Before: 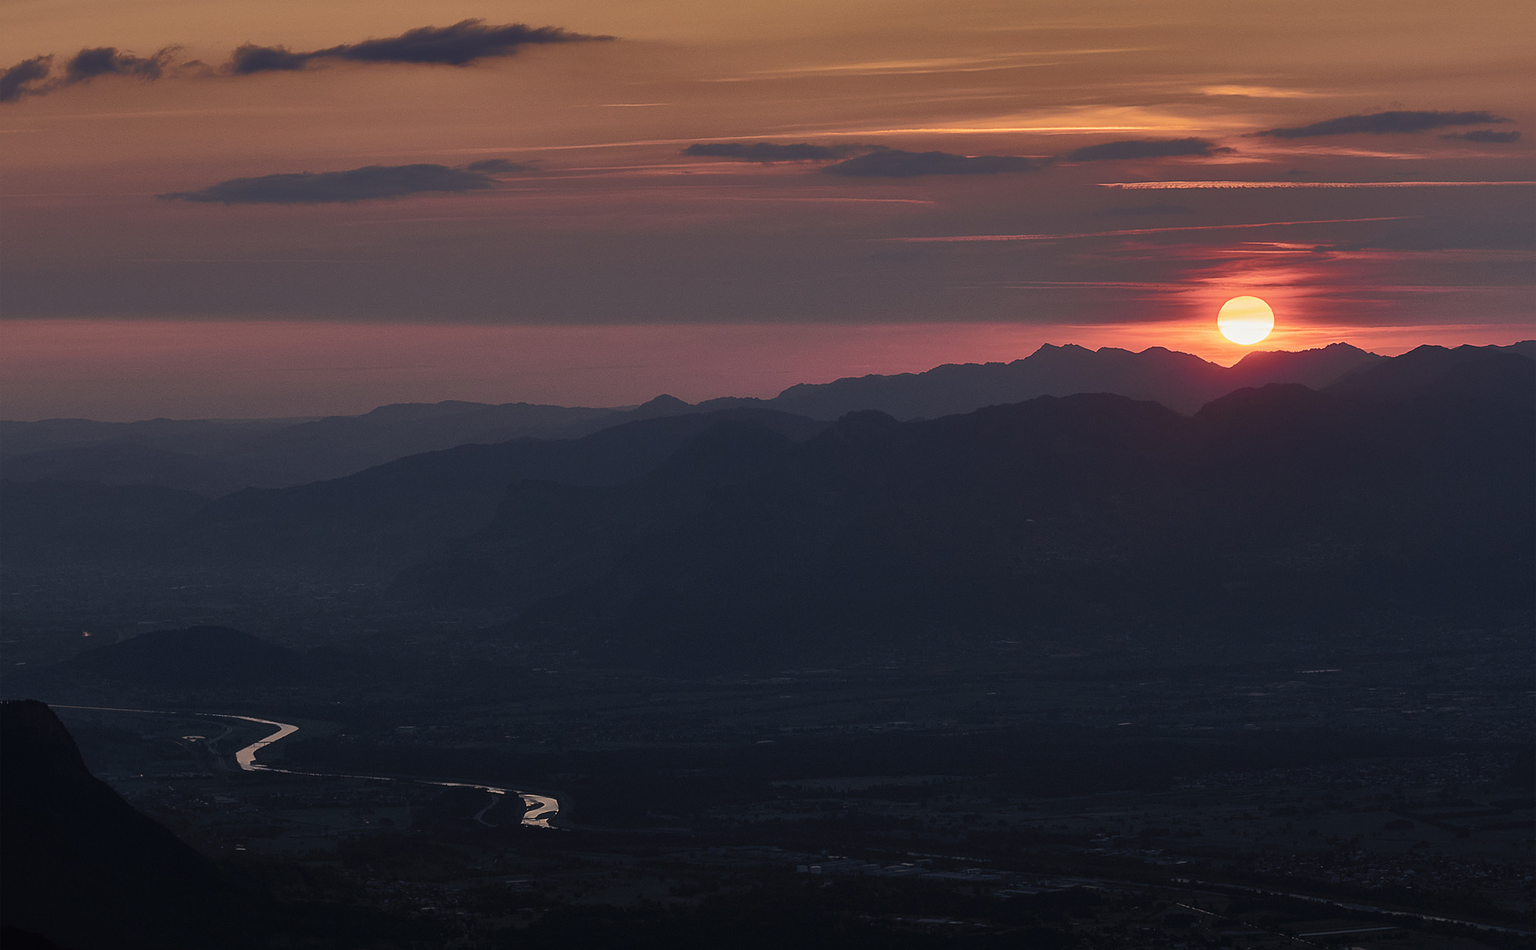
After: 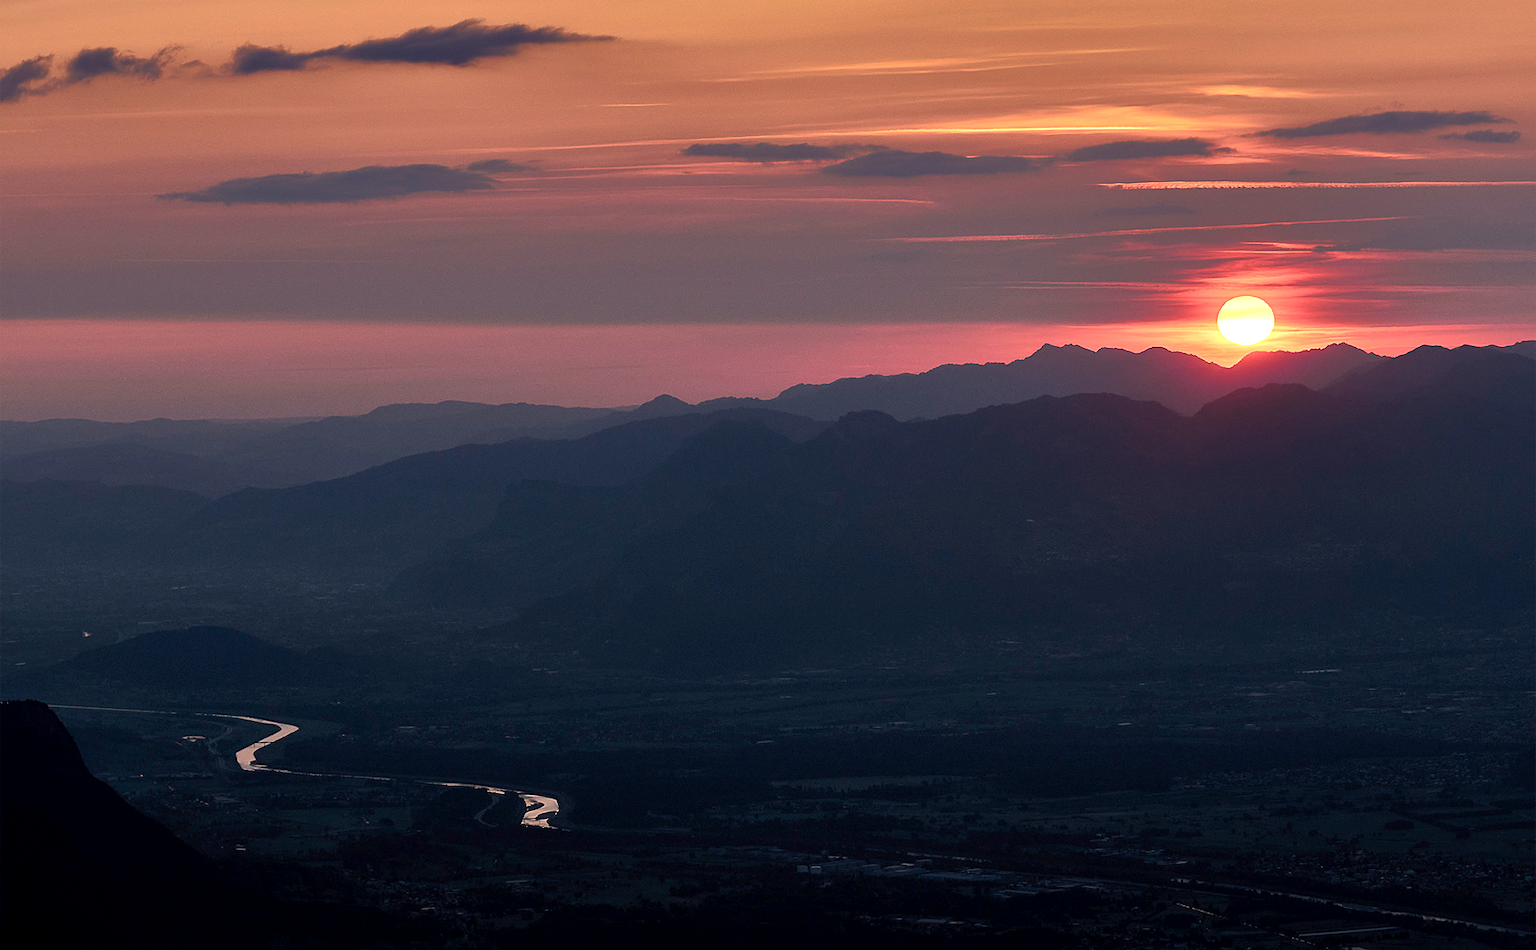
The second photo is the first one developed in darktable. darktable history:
tone equalizer: on, module defaults
exposure: black level correction 0.001, exposure 0.675 EV, compensate highlight preservation false
